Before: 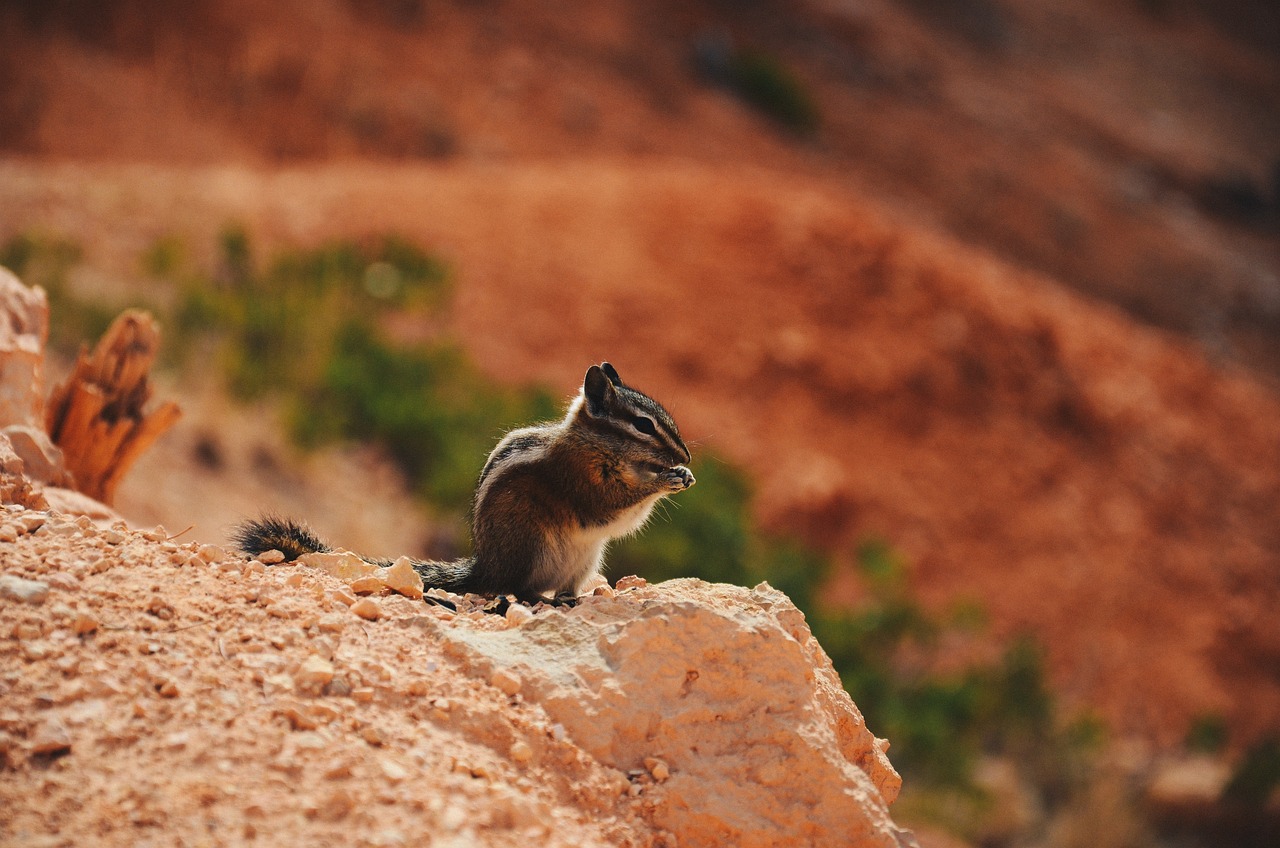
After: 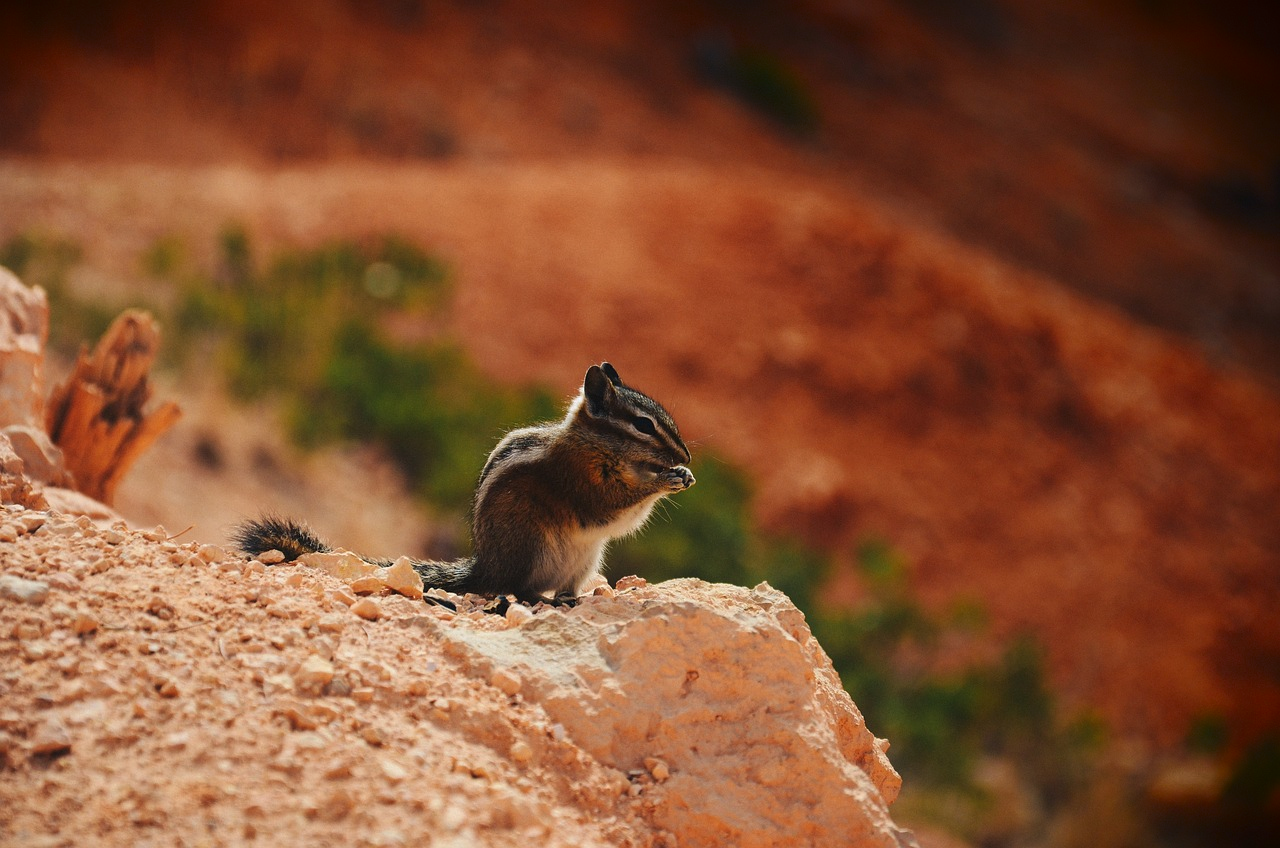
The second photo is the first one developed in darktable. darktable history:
shadows and highlights: shadows -88.4, highlights -37.43, soften with gaussian
